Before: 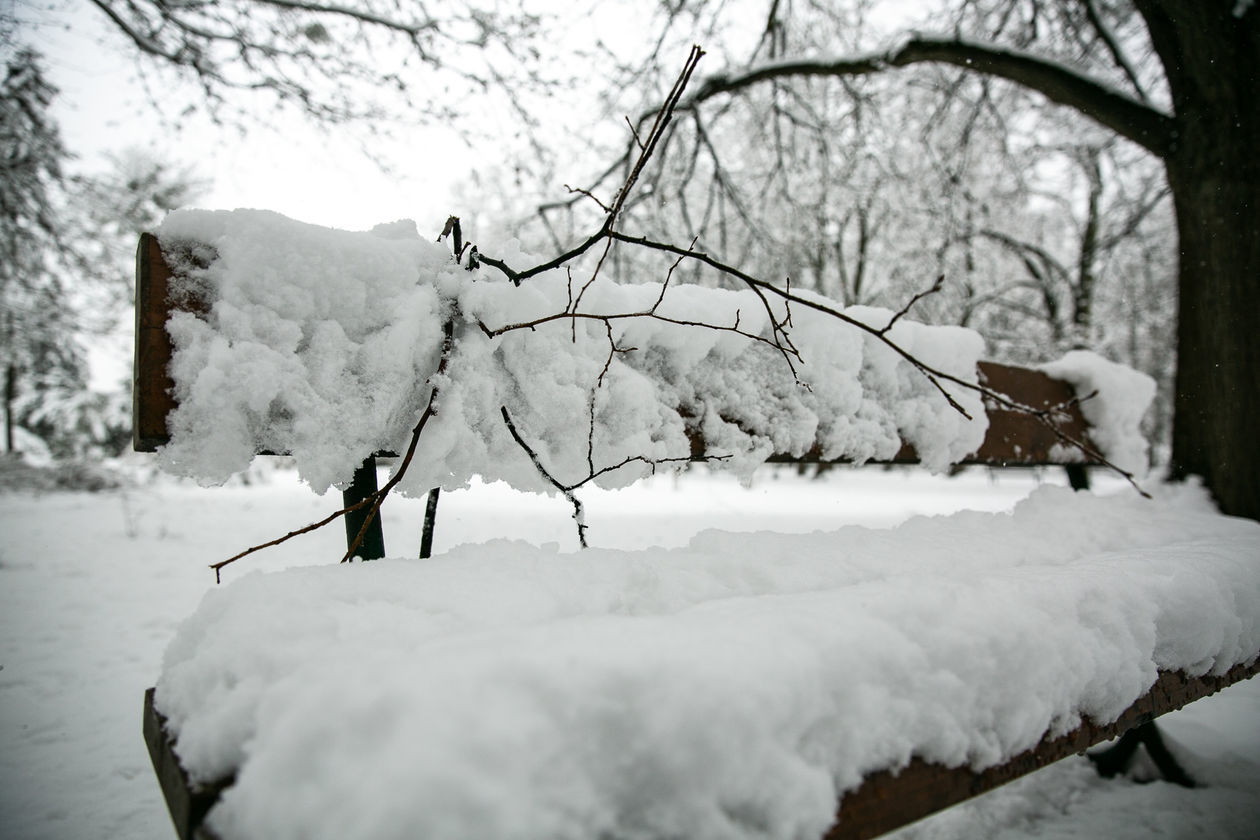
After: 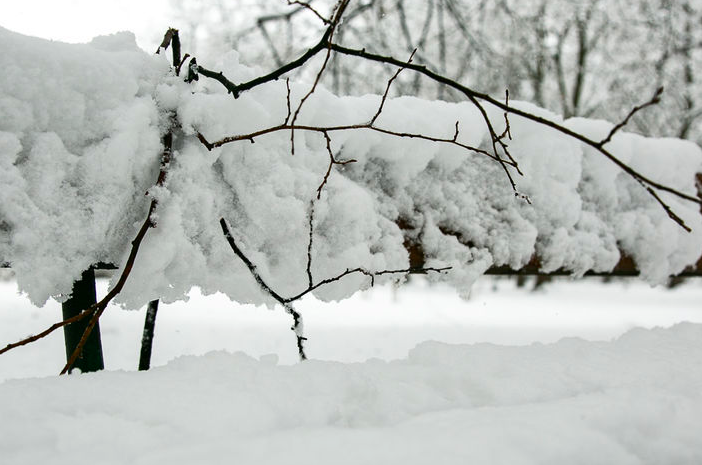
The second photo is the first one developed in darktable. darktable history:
tone equalizer: on, module defaults
crop and rotate: left 22.307%, top 22.392%, right 21.95%, bottom 22.206%
contrast brightness saturation: contrast 0.086, saturation 0.268
